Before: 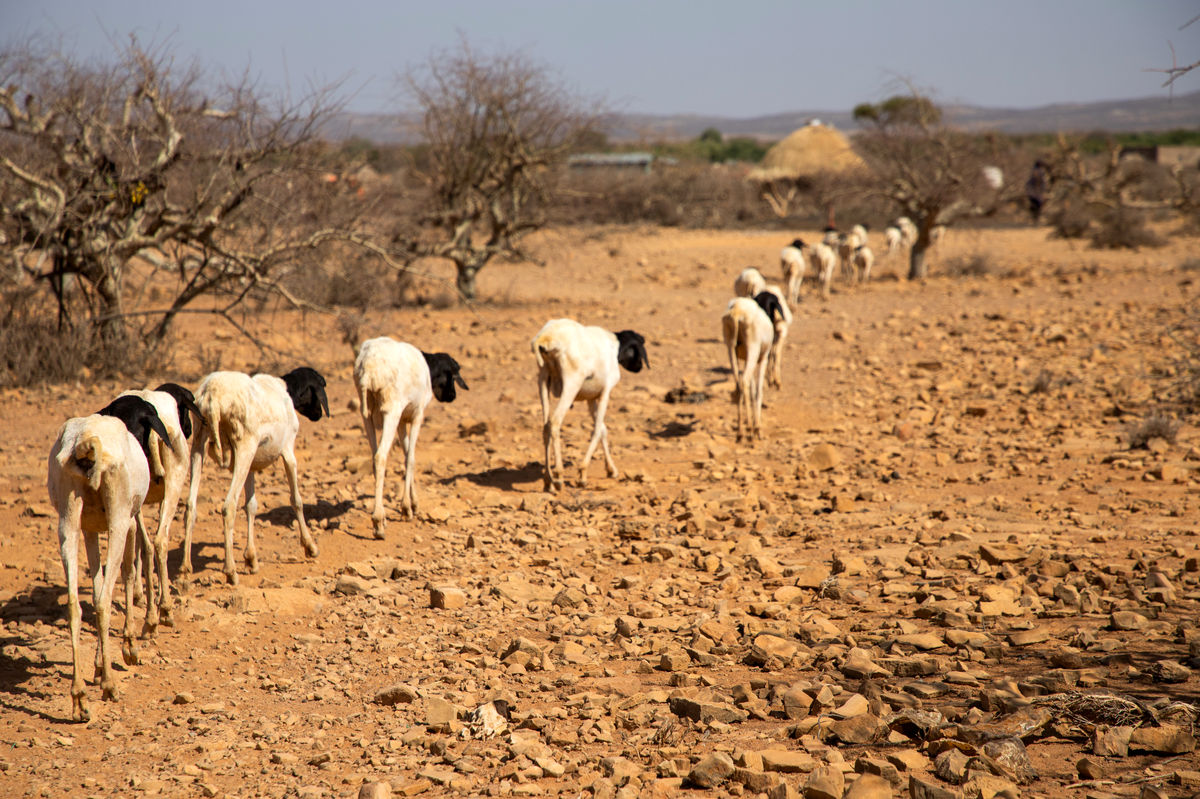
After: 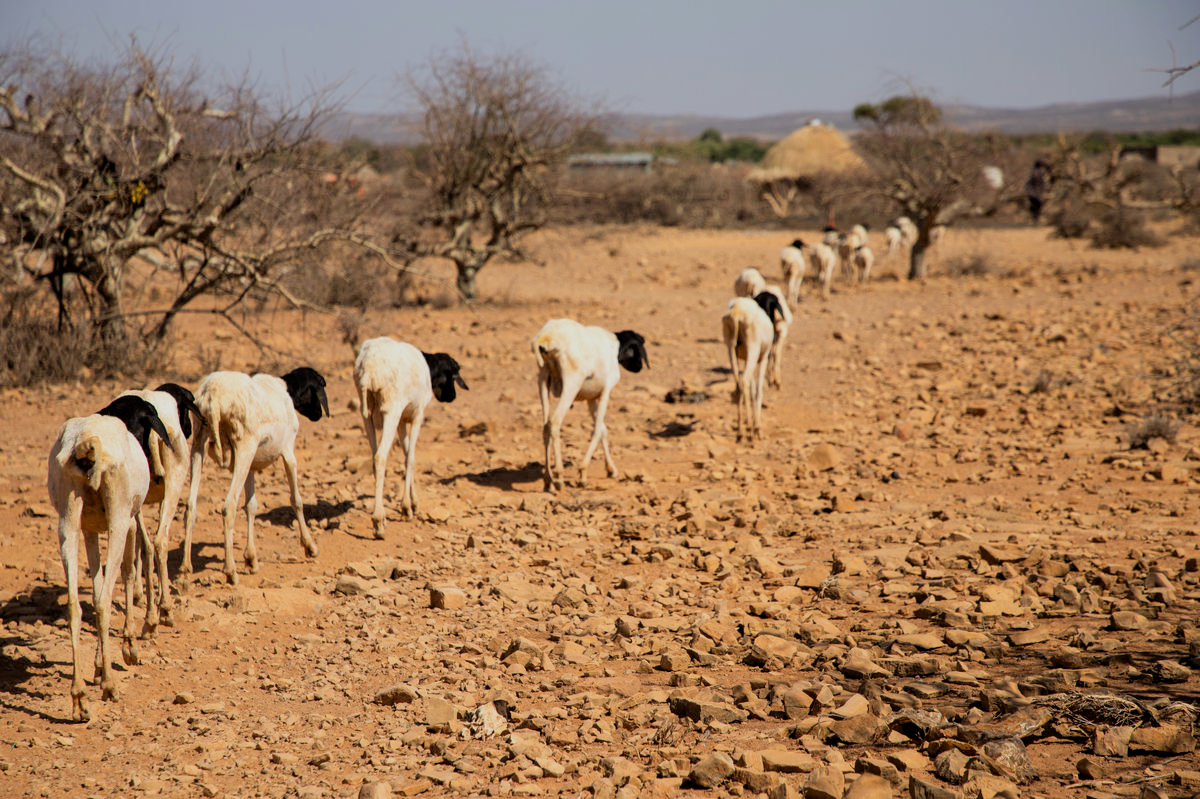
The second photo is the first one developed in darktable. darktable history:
filmic rgb: black relative exposure -8 EV, white relative exposure 3.81 EV, hardness 4.36
